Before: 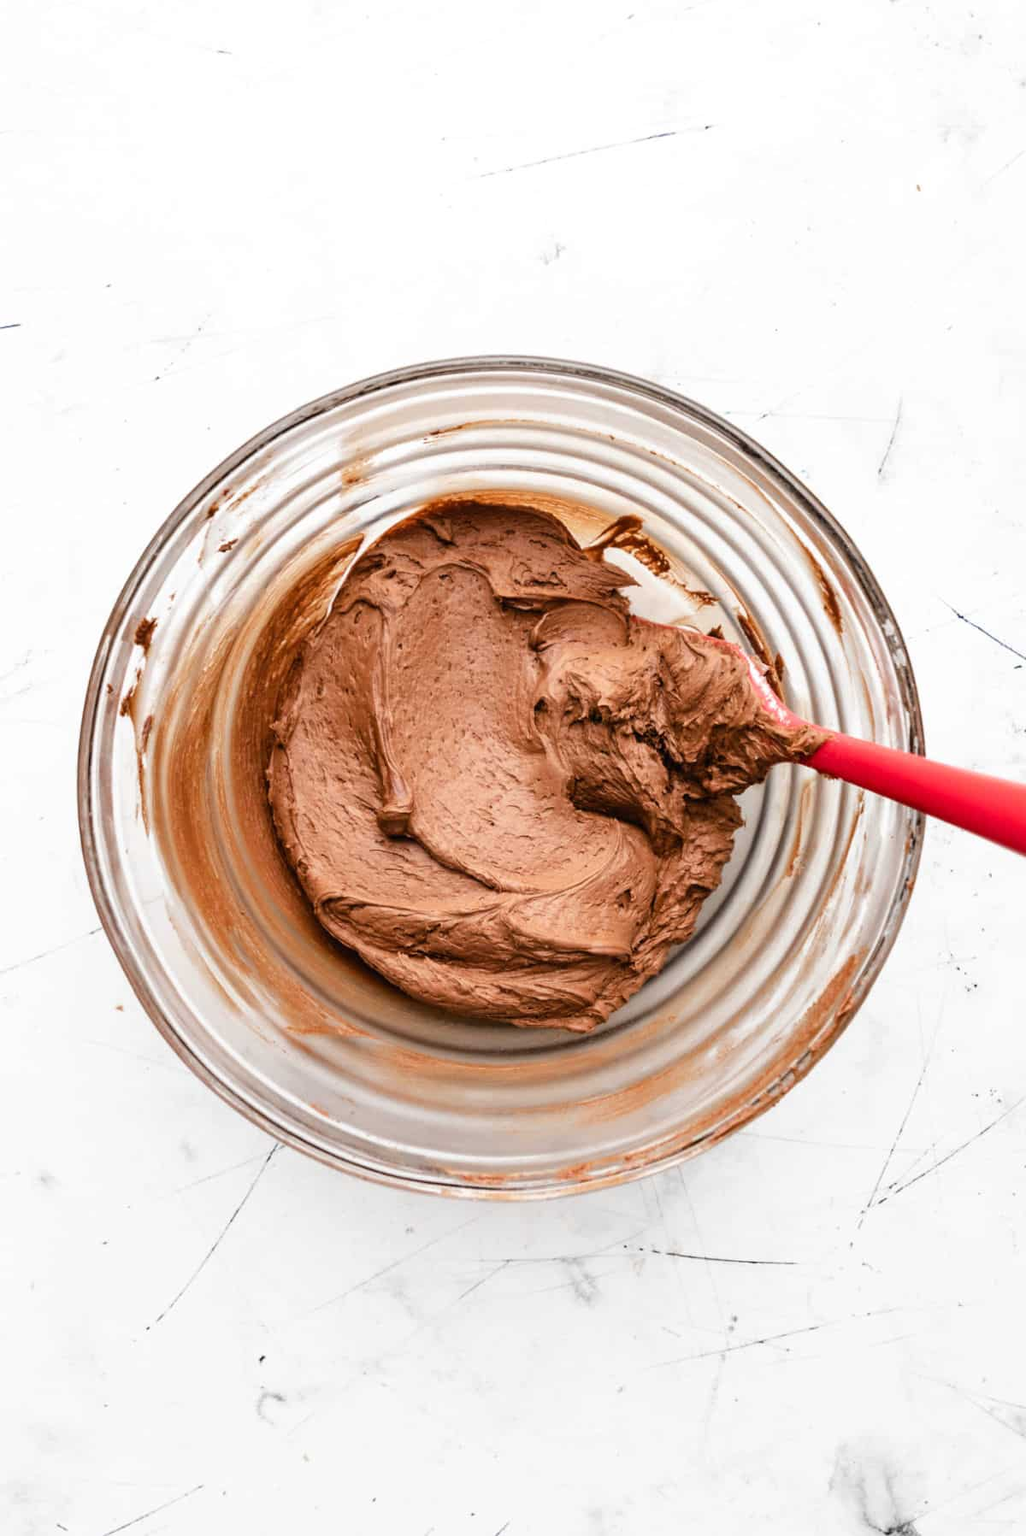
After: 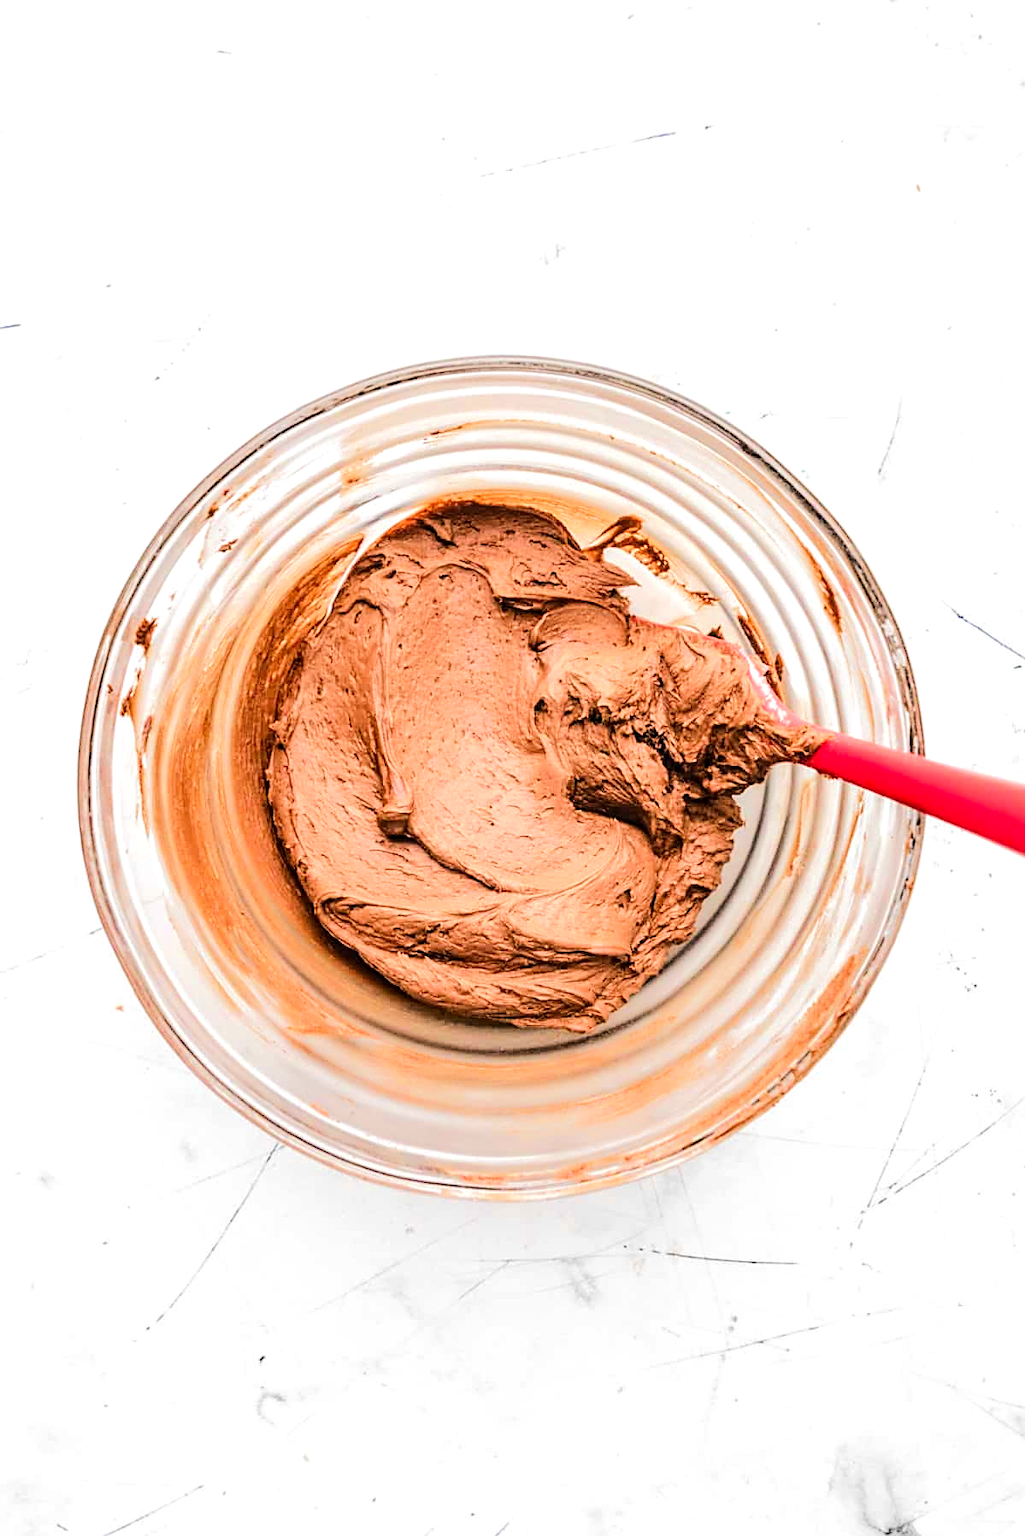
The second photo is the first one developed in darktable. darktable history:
sharpen: on, module defaults
local contrast: on, module defaults
velvia: on, module defaults
tone equalizer: -7 EV 0.153 EV, -6 EV 0.573 EV, -5 EV 1.17 EV, -4 EV 1.37 EV, -3 EV 1.16 EV, -2 EV 0.6 EV, -1 EV 0.146 EV, edges refinement/feathering 500, mask exposure compensation -1.57 EV, preserve details no
